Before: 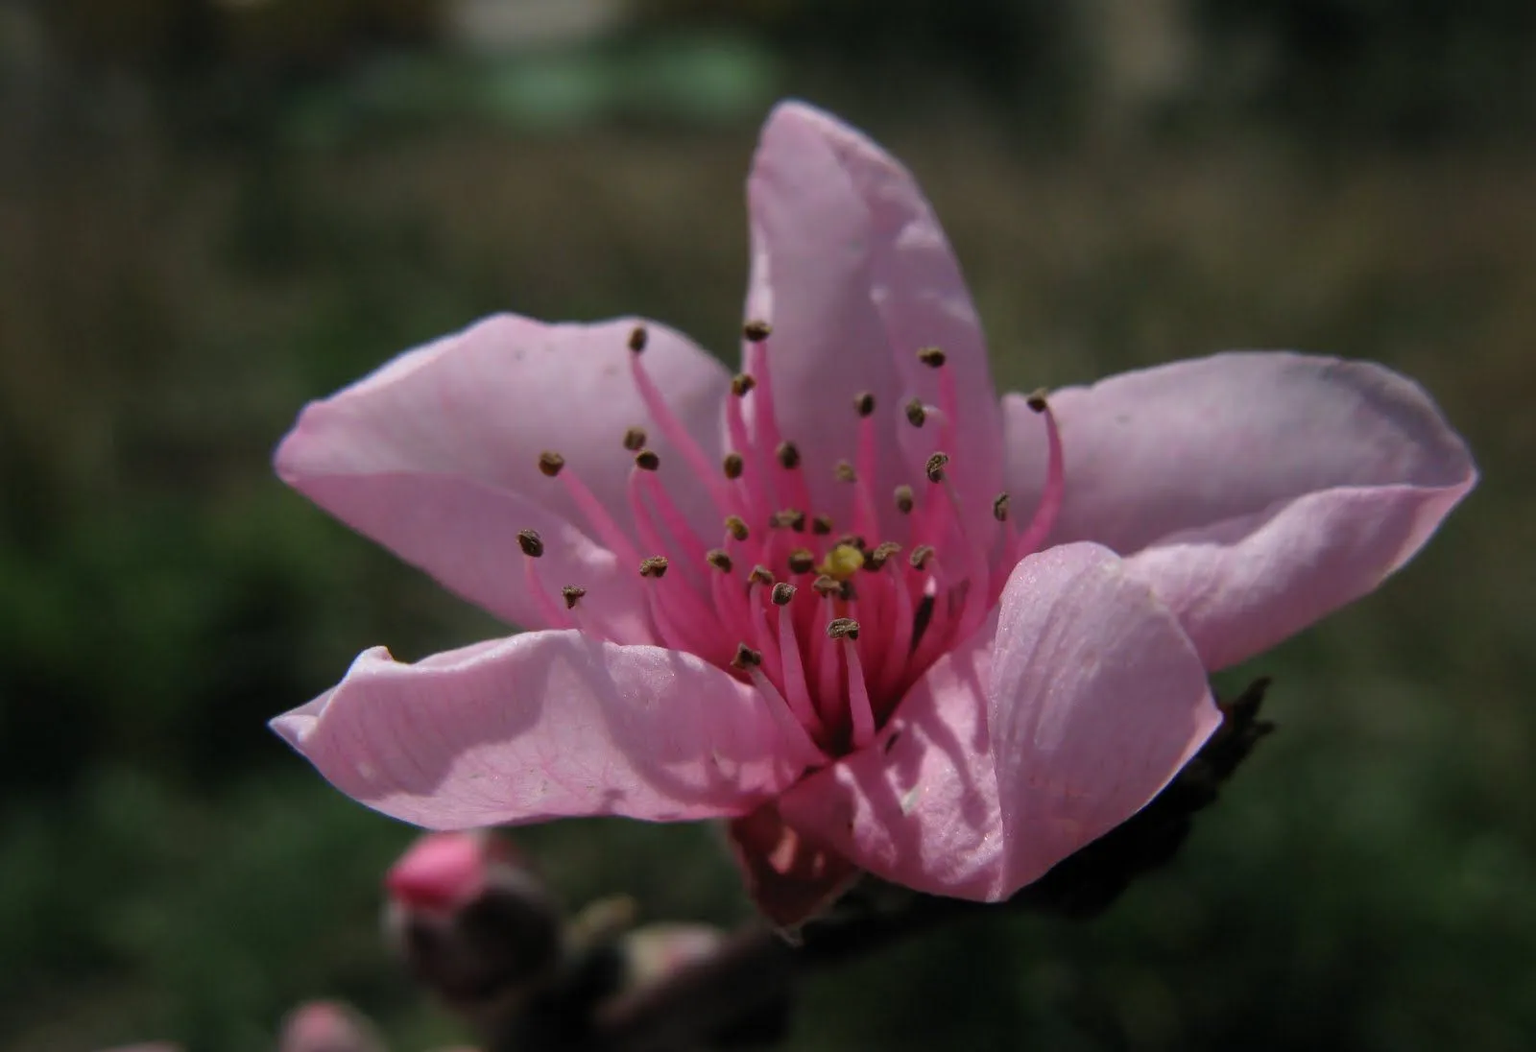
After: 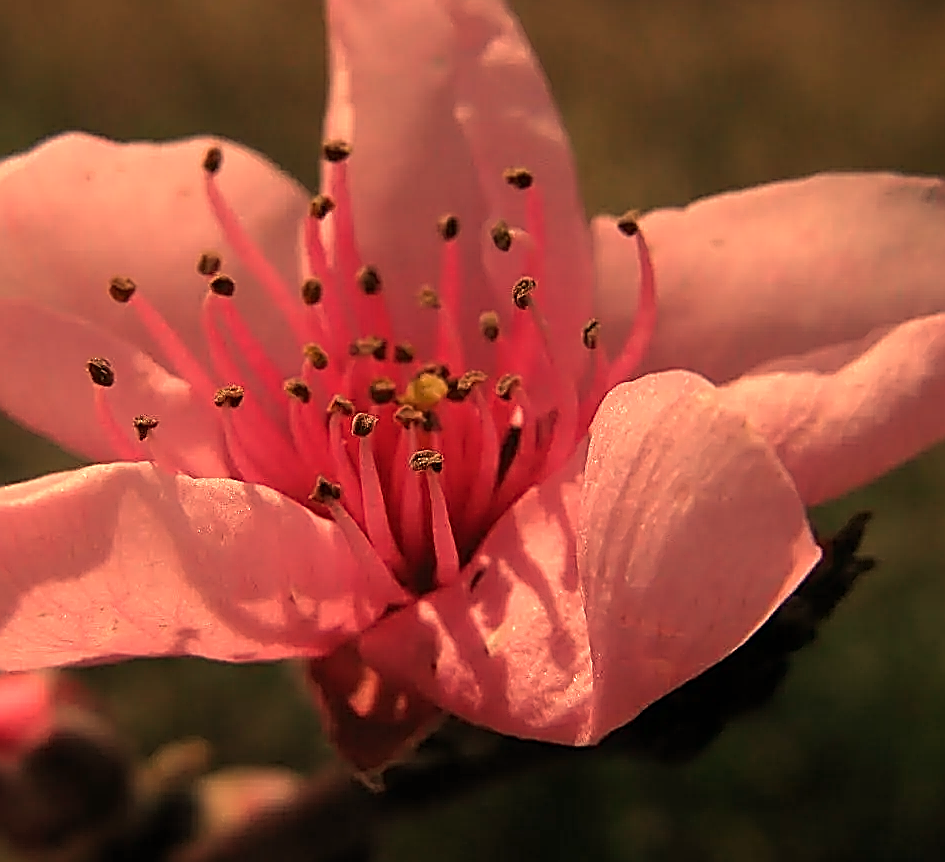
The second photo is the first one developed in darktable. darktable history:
sharpen: amount 1.861
white balance: red 1.467, blue 0.684
crop and rotate: left 28.256%, top 17.734%, right 12.656%, bottom 3.573%
